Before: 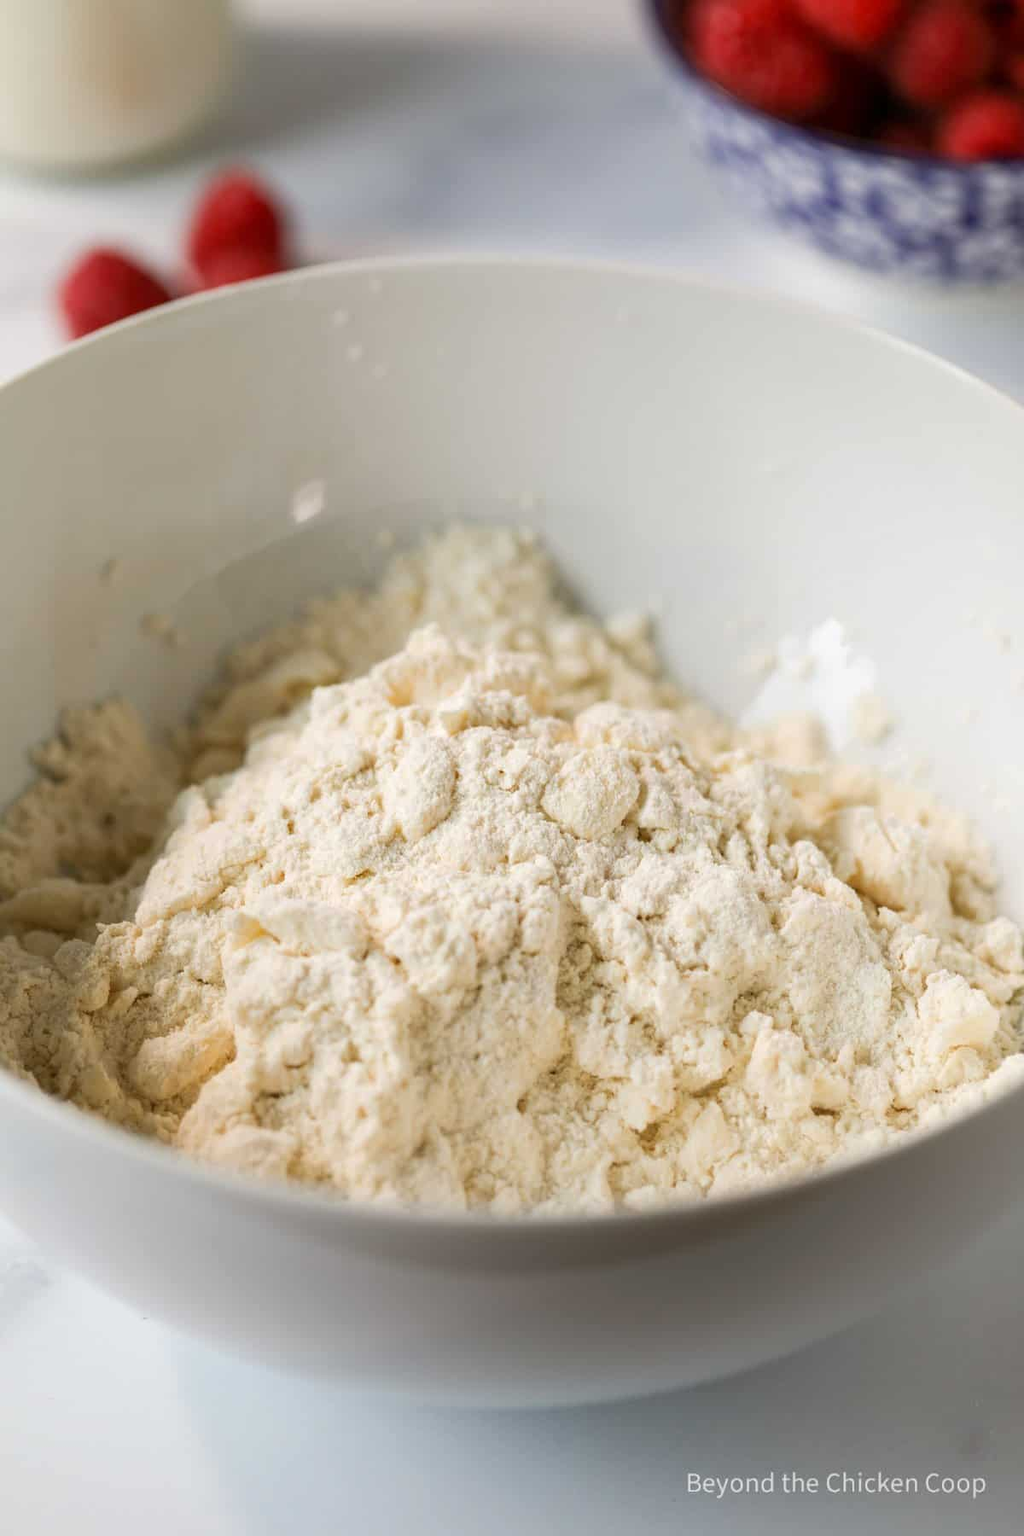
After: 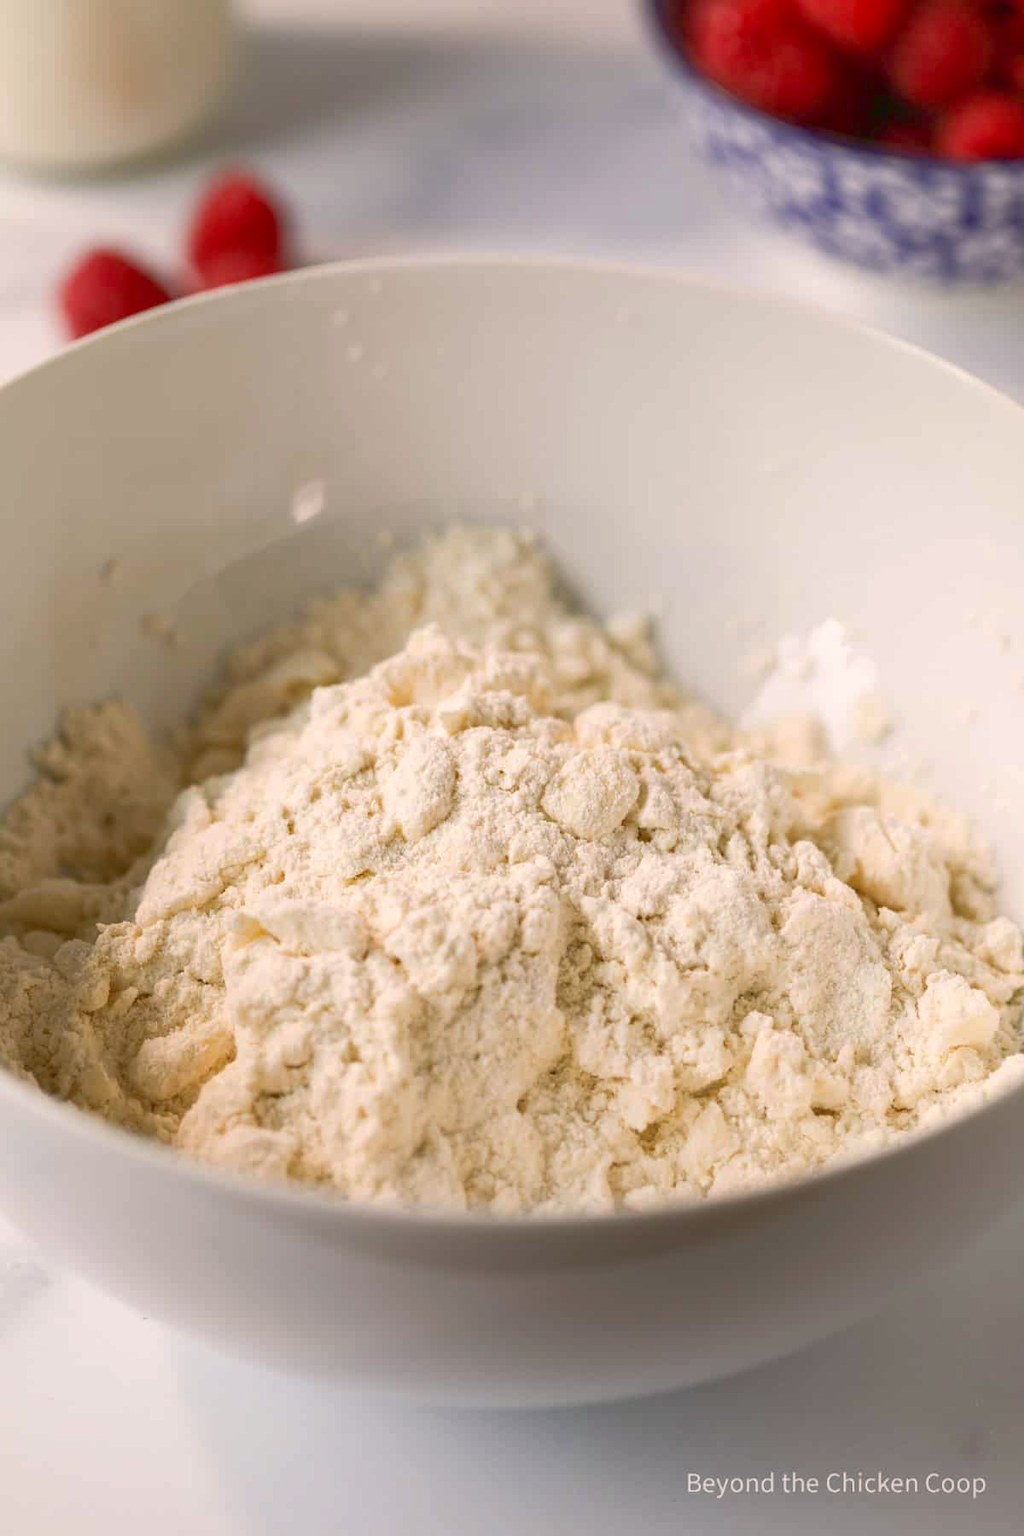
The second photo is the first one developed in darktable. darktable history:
color correction: highlights a* 5.81, highlights b* 4.84
tone curve: curves: ch0 [(0, 0.042) (0.129, 0.18) (0.501, 0.497) (1, 1)], color space Lab, linked channels, preserve colors none
